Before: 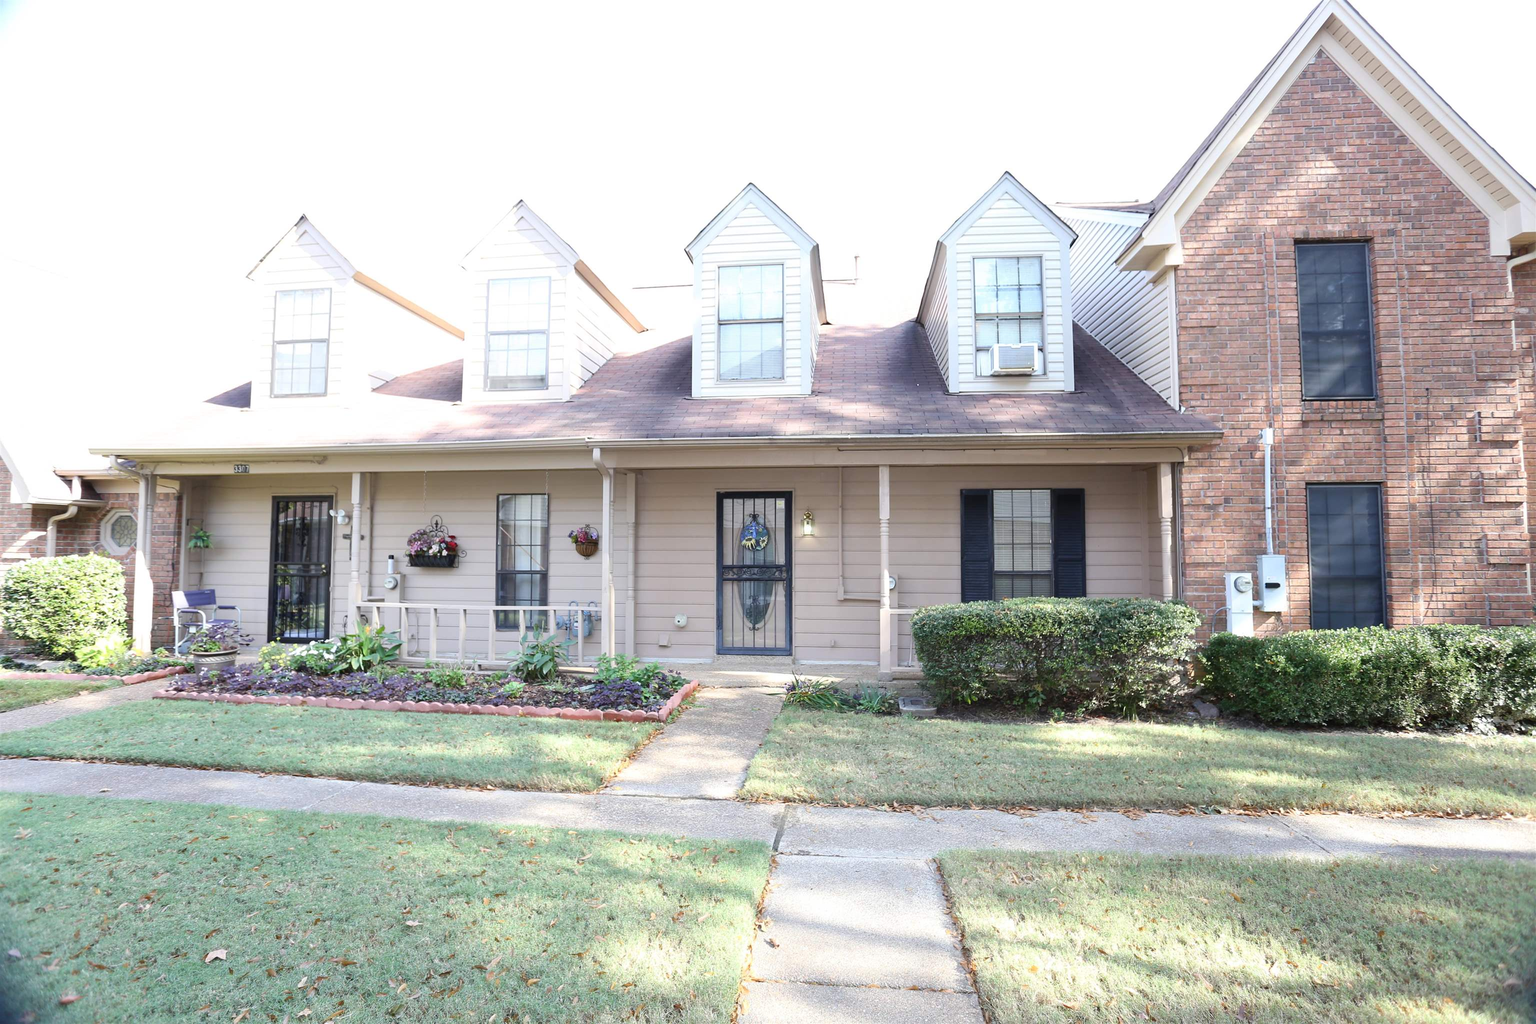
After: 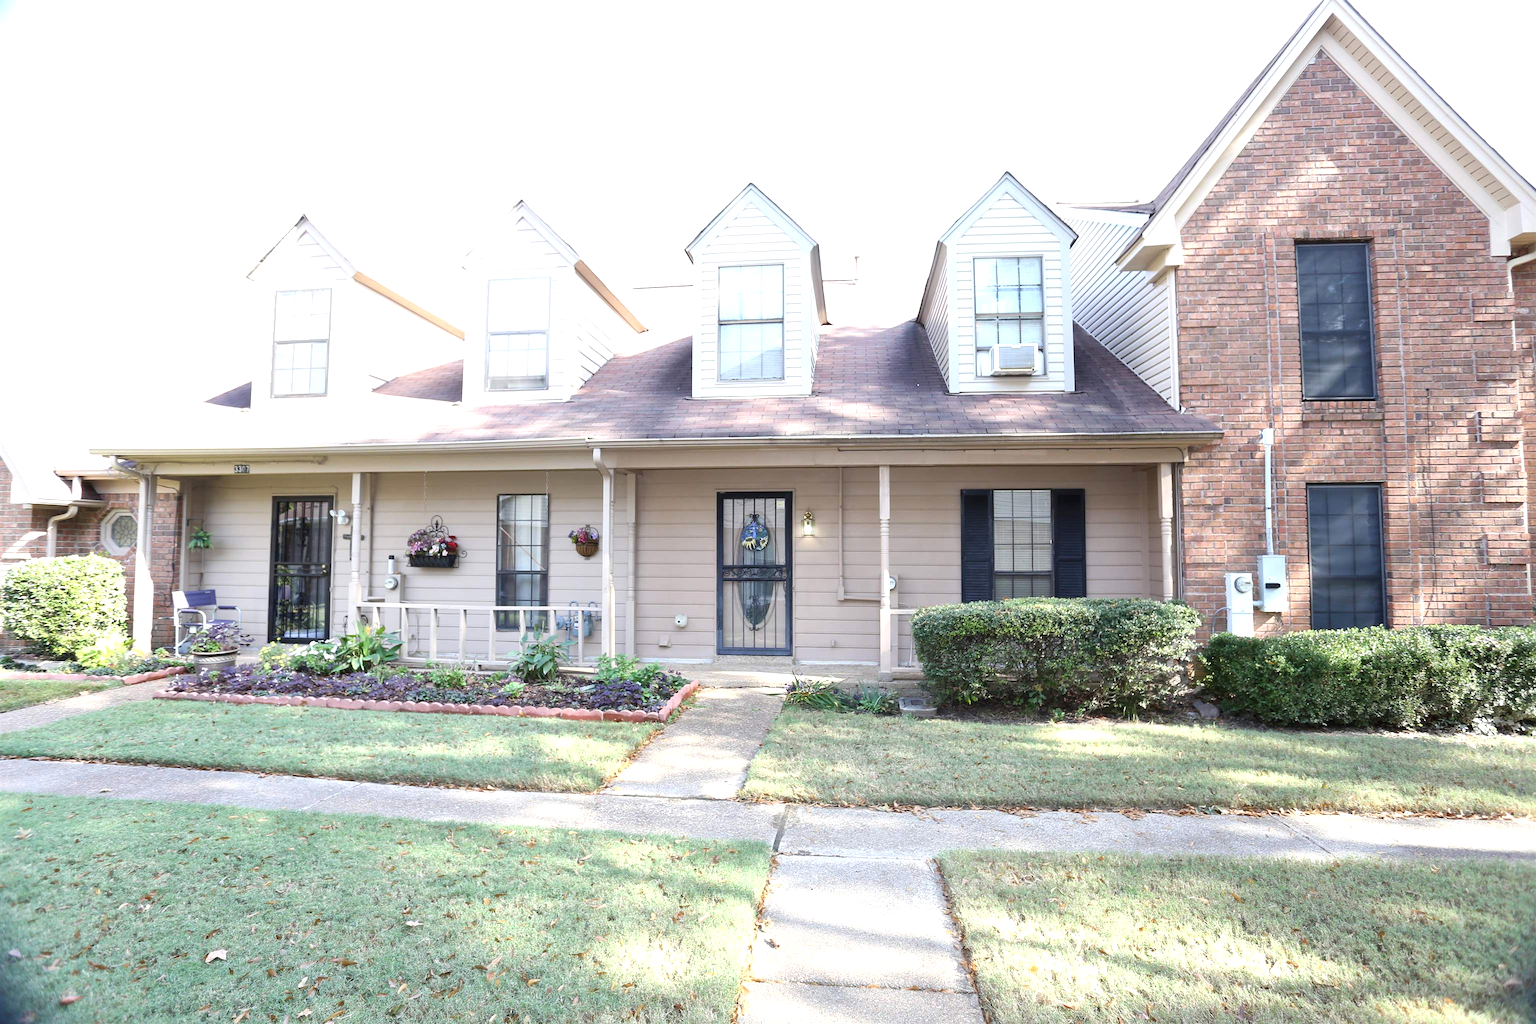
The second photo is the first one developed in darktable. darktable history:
exposure: exposure 0.225 EV, compensate highlight preservation false
local contrast: mode bilateral grid, contrast 20, coarseness 49, detail 120%, midtone range 0.2
